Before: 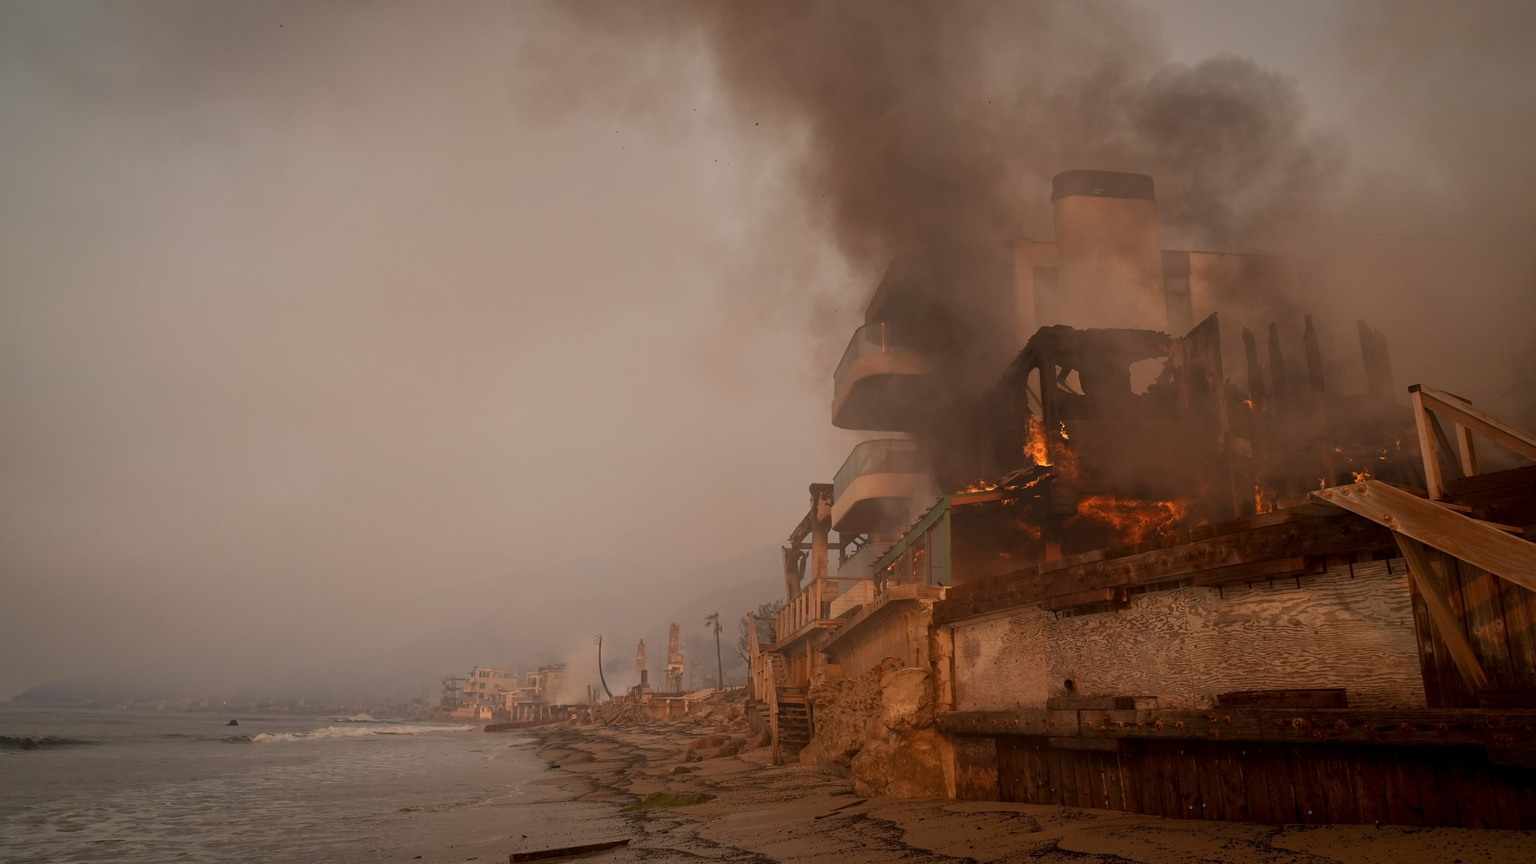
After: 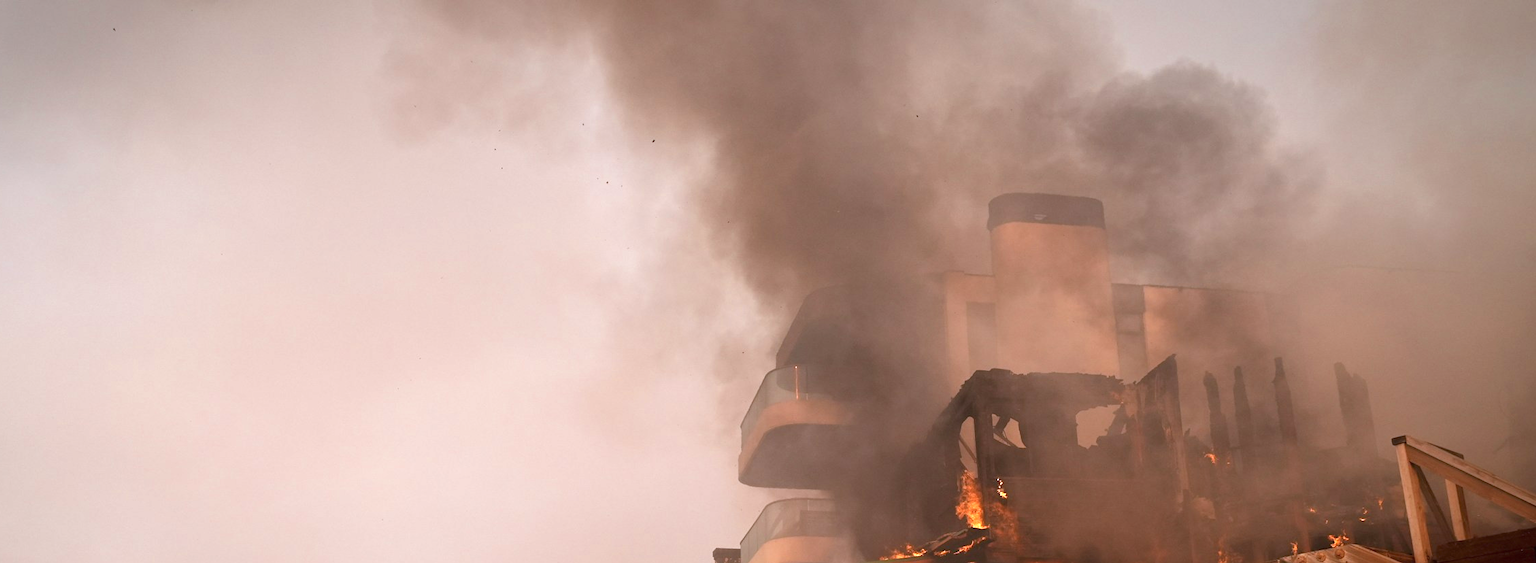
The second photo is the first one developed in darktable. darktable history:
color zones: curves: ch0 [(0.068, 0.464) (0.25, 0.5) (0.48, 0.508) (0.75, 0.536) (0.886, 0.476) (0.967, 0.456)]; ch1 [(0.066, 0.456) (0.25, 0.5) (0.616, 0.508) (0.746, 0.56) (0.934, 0.444)]
color calibration: illuminant as shot in camera, x 0.358, y 0.373, temperature 4628.91 K
crop and rotate: left 11.786%, bottom 42.466%
exposure: black level correction 0, exposure 1.199 EV, compensate highlight preservation false
